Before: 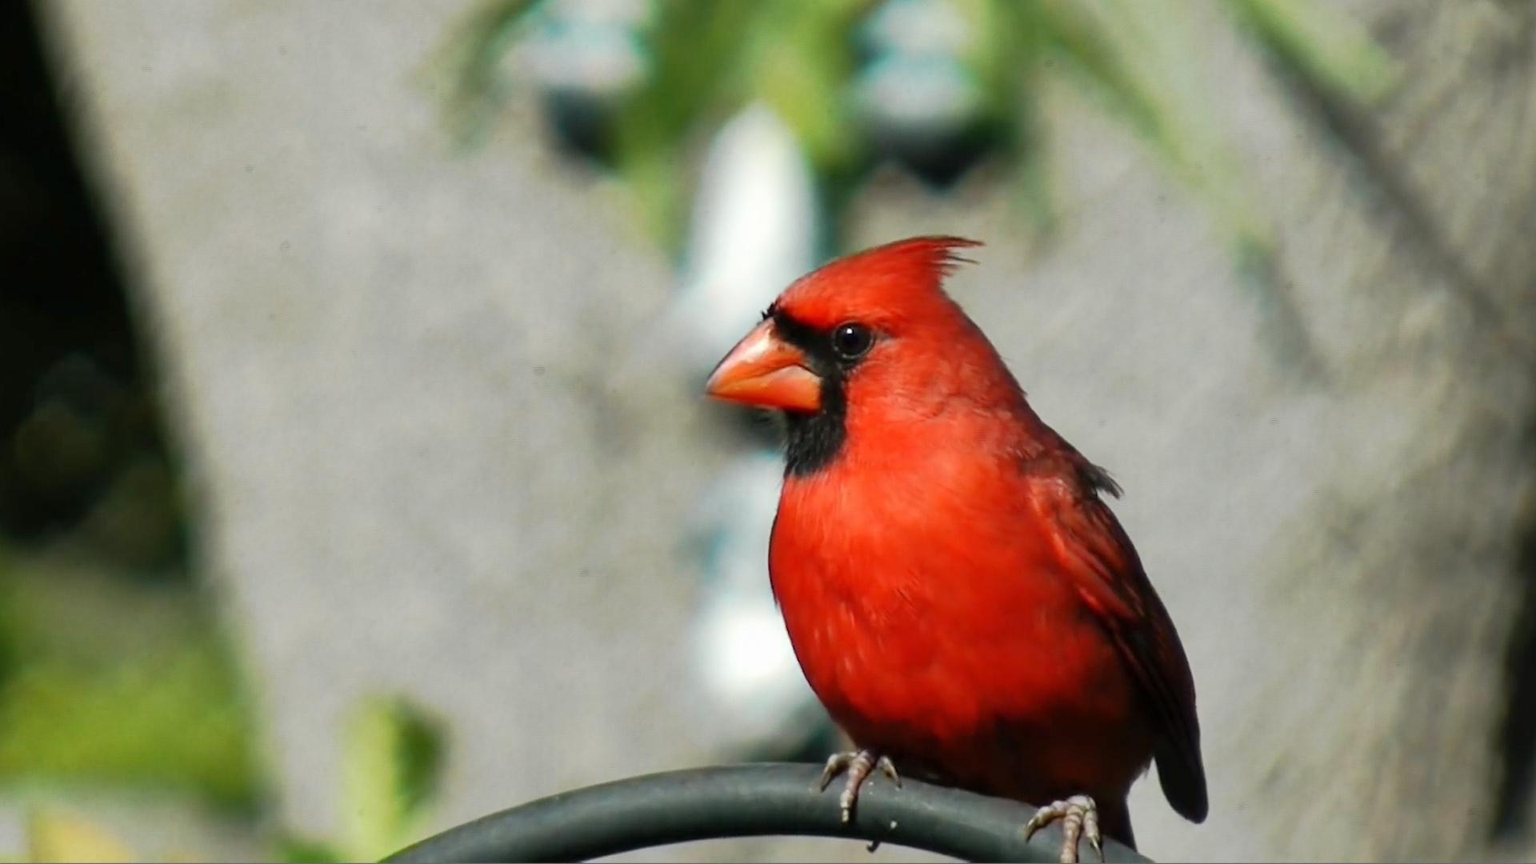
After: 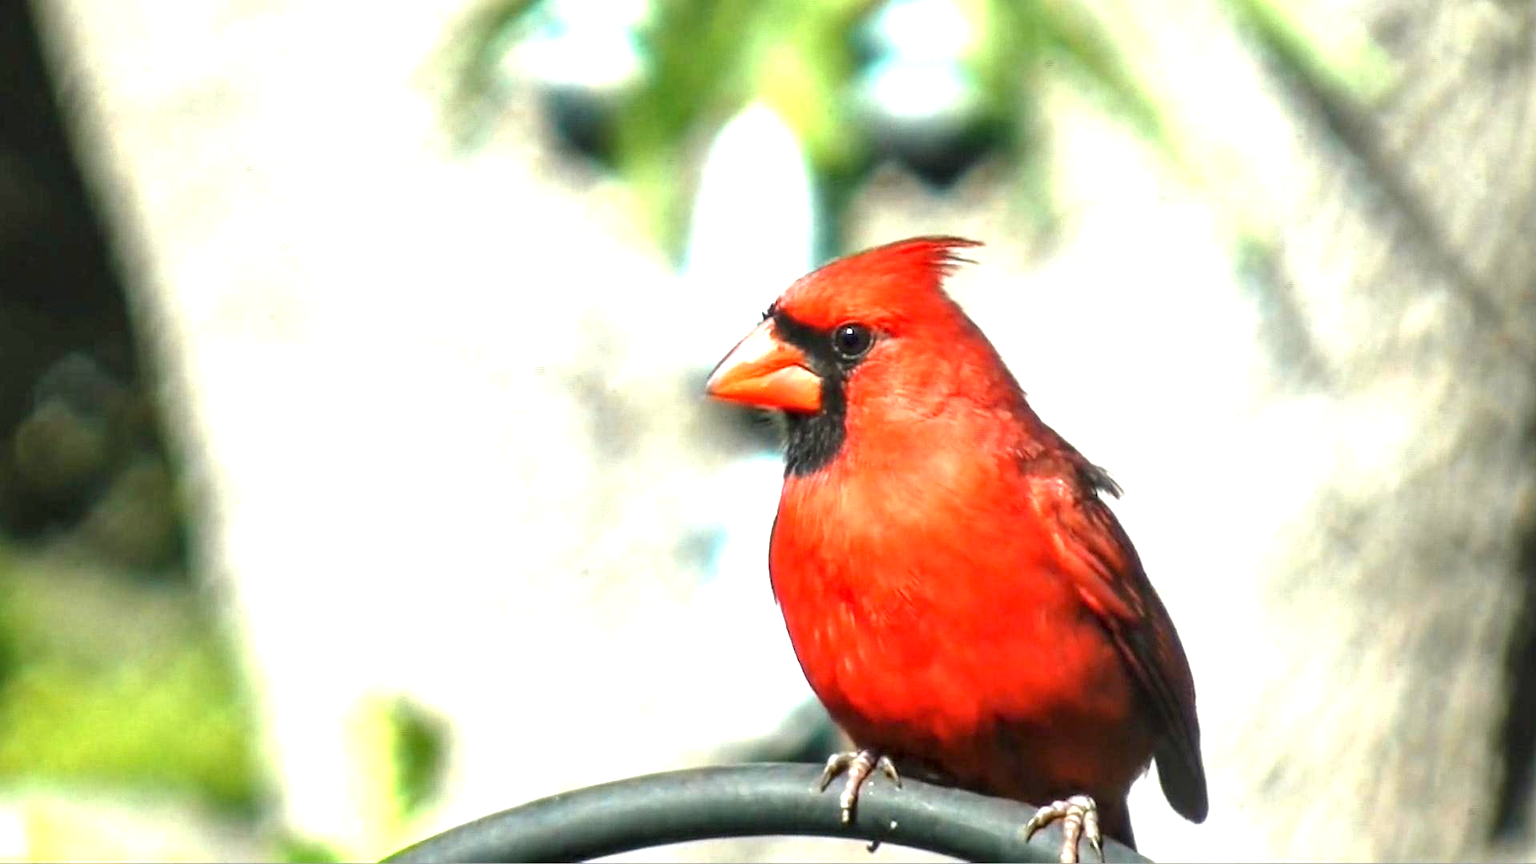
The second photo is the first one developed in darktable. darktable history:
local contrast: detail 130%
exposure: exposure 1.491 EV, compensate highlight preservation false
contrast equalizer: octaves 7, y [[0.5, 0.504, 0.515, 0.527, 0.535, 0.534], [0.5 ×6], [0.491, 0.387, 0.179, 0.068, 0.068, 0.068], [0 ×5, 0.023], [0 ×6]], mix -0.317
